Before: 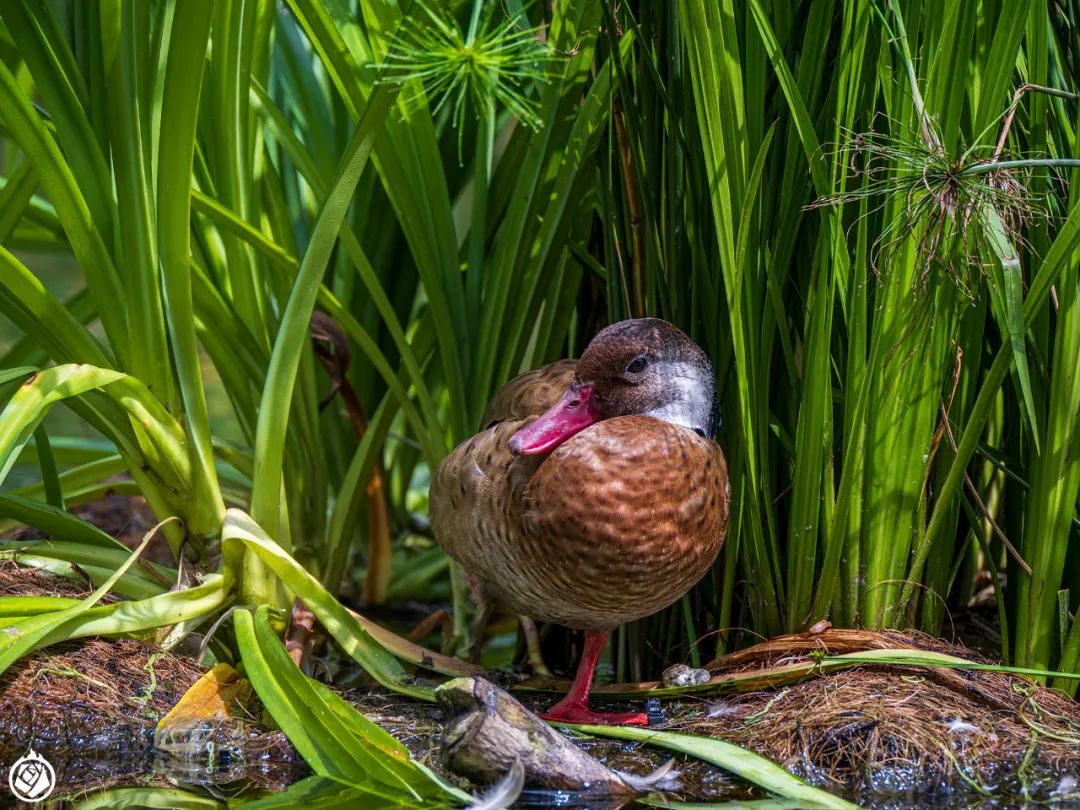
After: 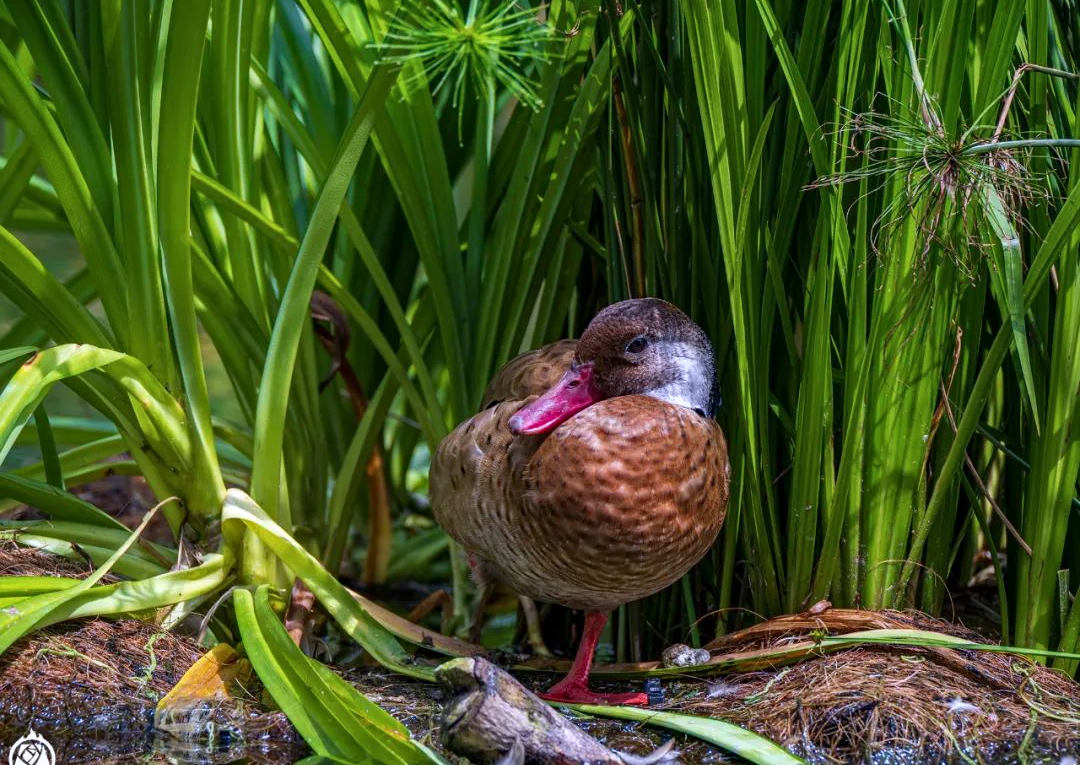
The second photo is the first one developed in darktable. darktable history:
crop and rotate: top 2.479%, bottom 3.018%
haze removal: compatibility mode true, adaptive false
color calibration: illuminant as shot in camera, x 0.358, y 0.373, temperature 4628.91 K
